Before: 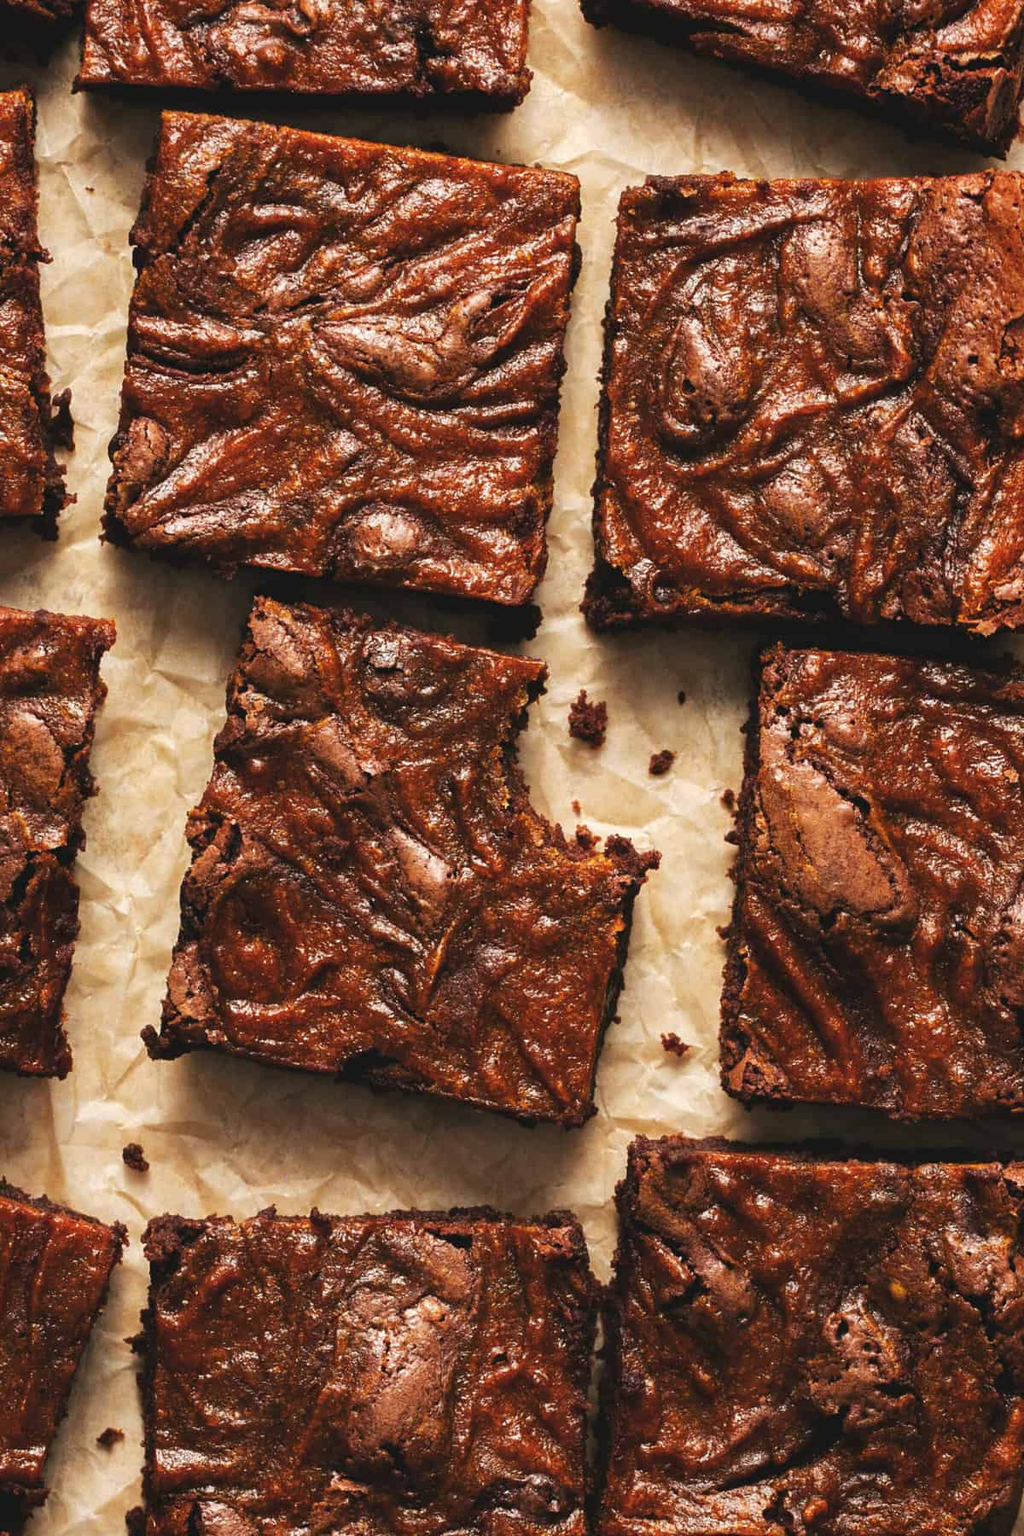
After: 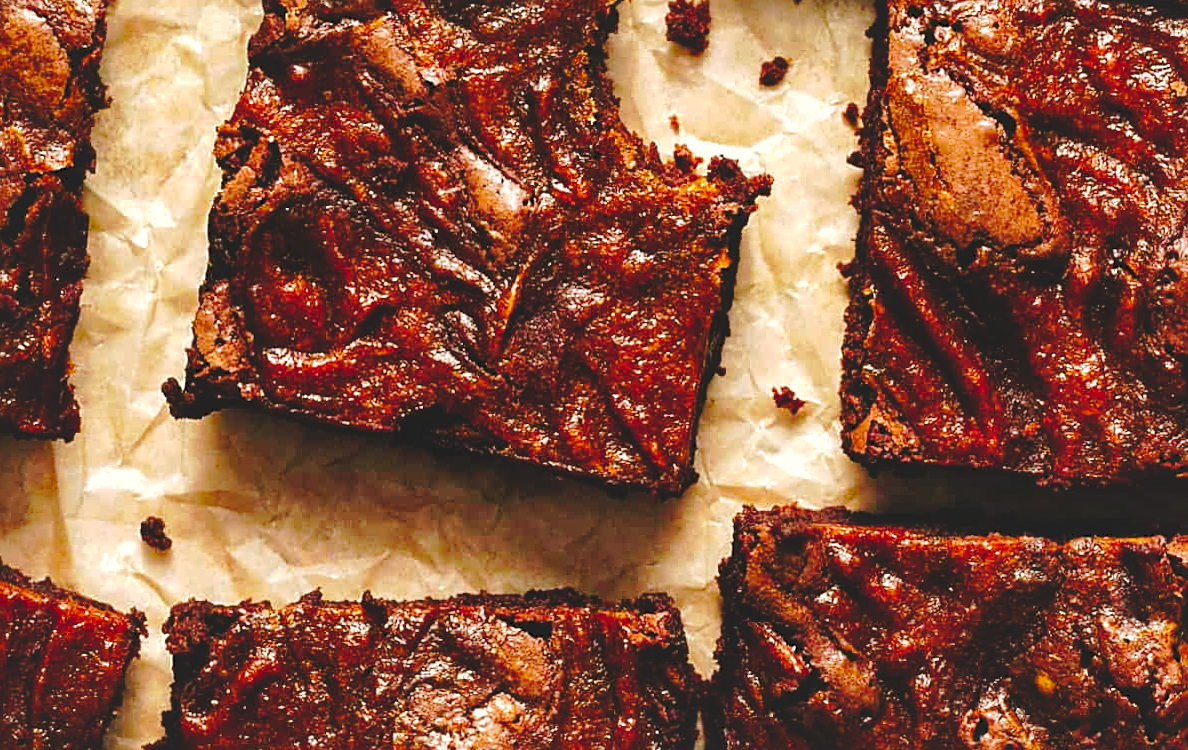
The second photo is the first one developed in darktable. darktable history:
sharpen: on, module defaults
white balance: red 1, blue 1
color balance rgb: shadows lift › luminance -20%, power › hue 72.24°, highlights gain › luminance 15%, global offset › hue 171.6°, perceptual saturation grading › highlights -15%, perceptual saturation grading › shadows 25%, global vibrance 30%, contrast 10%
tone curve: curves: ch0 [(0, 0) (0.003, 0.085) (0.011, 0.086) (0.025, 0.086) (0.044, 0.088) (0.069, 0.093) (0.1, 0.102) (0.136, 0.12) (0.177, 0.157) (0.224, 0.203) (0.277, 0.277) (0.335, 0.36) (0.399, 0.463) (0.468, 0.559) (0.543, 0.626) (0.623, 0.703) (0.709, 0.789) (0.801, 0.869) (0.898, 0.927) (1, 1)], preserve colors none
shadows and highlights: on, module defaults
rotate and perspective: rotation 0.174°, lens shift (vertical) 0.013, lens shift (horizontal) 0.019, shear 0.001, automatic cropping original format, crop left 0.007, crop right 0.991, crop top 0.016, crop bottom 0.997
crop: top 45.551%, bottom 12.262%
